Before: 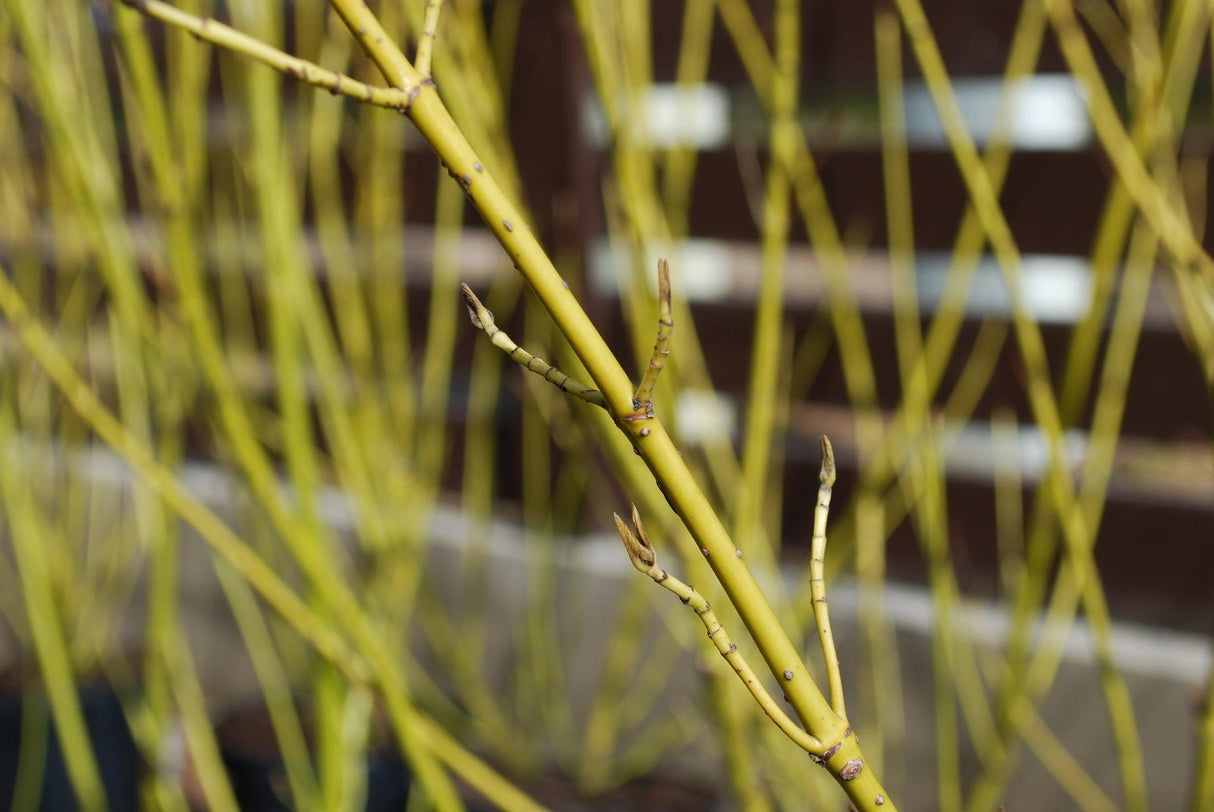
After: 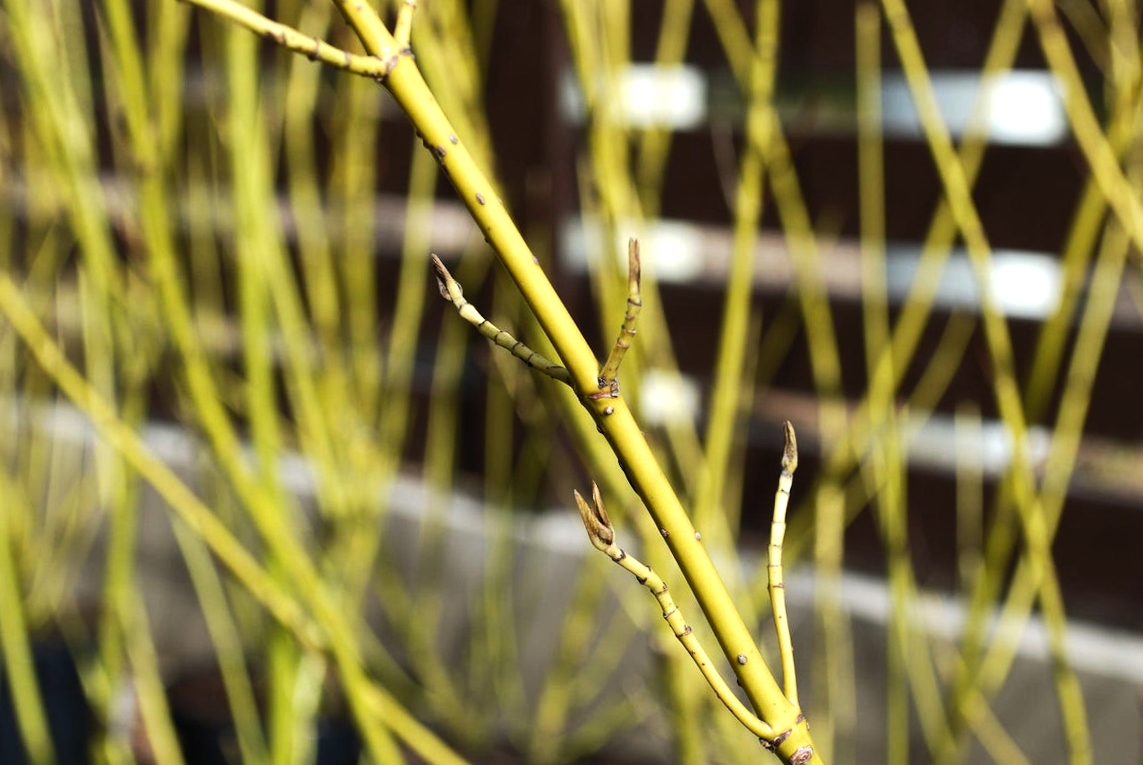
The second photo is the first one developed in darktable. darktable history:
tone equalizer: -8 EV -0.75 EV, -7 EV -0.7 EV, -6 EV -0.6 EV, -5 EV -0.4 EV, -3 EV 0.4 EV, -2 EV 0.6 EV, -1 EV 0.7 EV, +0 EV 0.75 EV, edges refinement/feathering 500, mask exposure compensation -1.57 EV, preserve details no
crop and rotate: angle -2.38°
